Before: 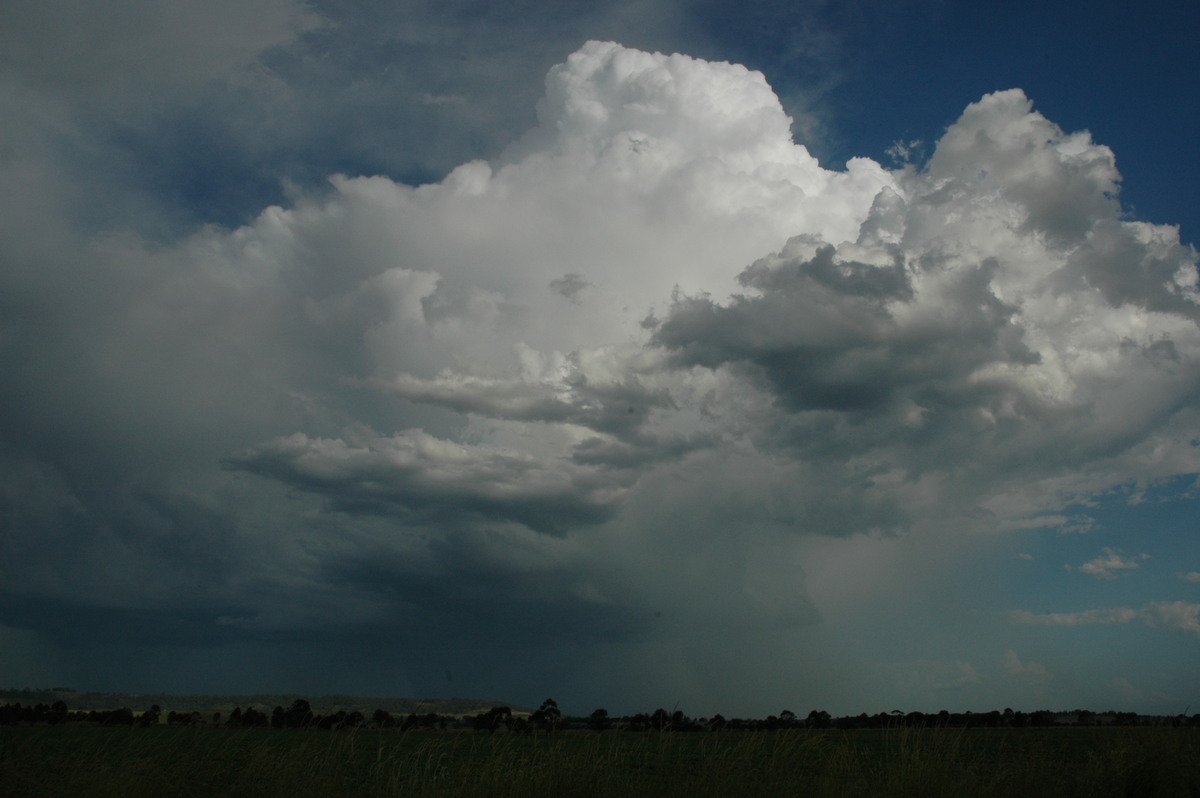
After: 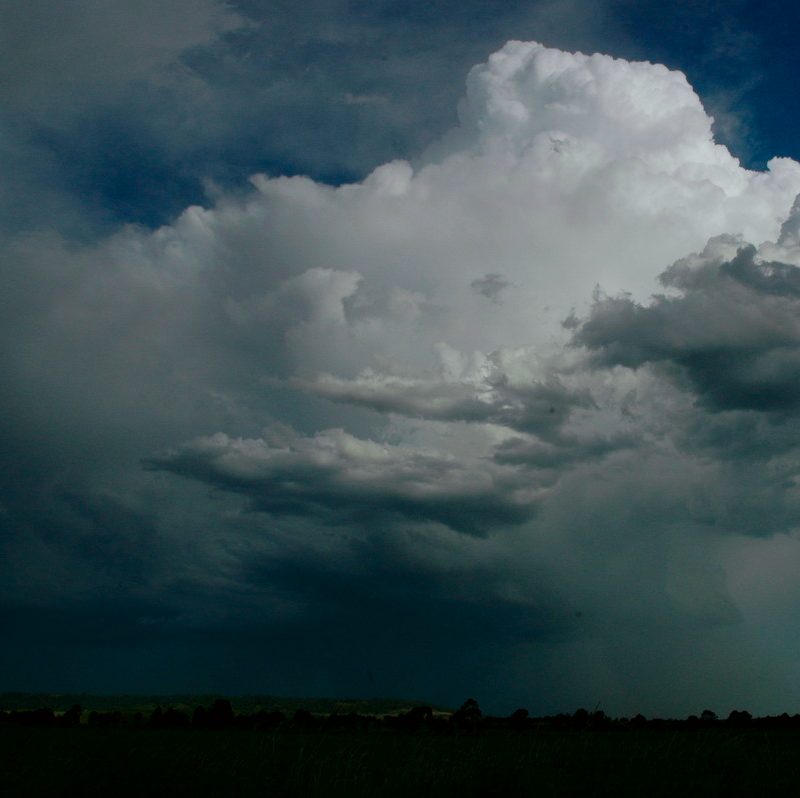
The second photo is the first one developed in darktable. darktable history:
crop and rotate: left 6.617%, right 26.717%
white balance: red 0.974, blue 1.044
tone curve: curves: ch0 [(0, 0) (0.068, 0.012) (0.183, 0.089) (0.341, 0.283) (0.547, 0.532) (0.828, 0.815) (1, 0.983)]; ch1 [(0, 0) (0.23, 0.166) (0.34, 0.308) (0.371, 0.337) (0.429, 0.411) (0.477, 0.462) (0.499, 0.5) (0.529, 0.537) (0.559, 0.582) (0.743, 0.798) (1, 1)]; ch2 [(0, 0) (0.431, 0.414) (0.498, 0.503) (0.524, 0.528) (0.568, 0.546) (0.6, 0.597) (0.634, 0.645) (0.728, 0.742) (1, 1)], color space Lab, independent channels, preserve colors none
